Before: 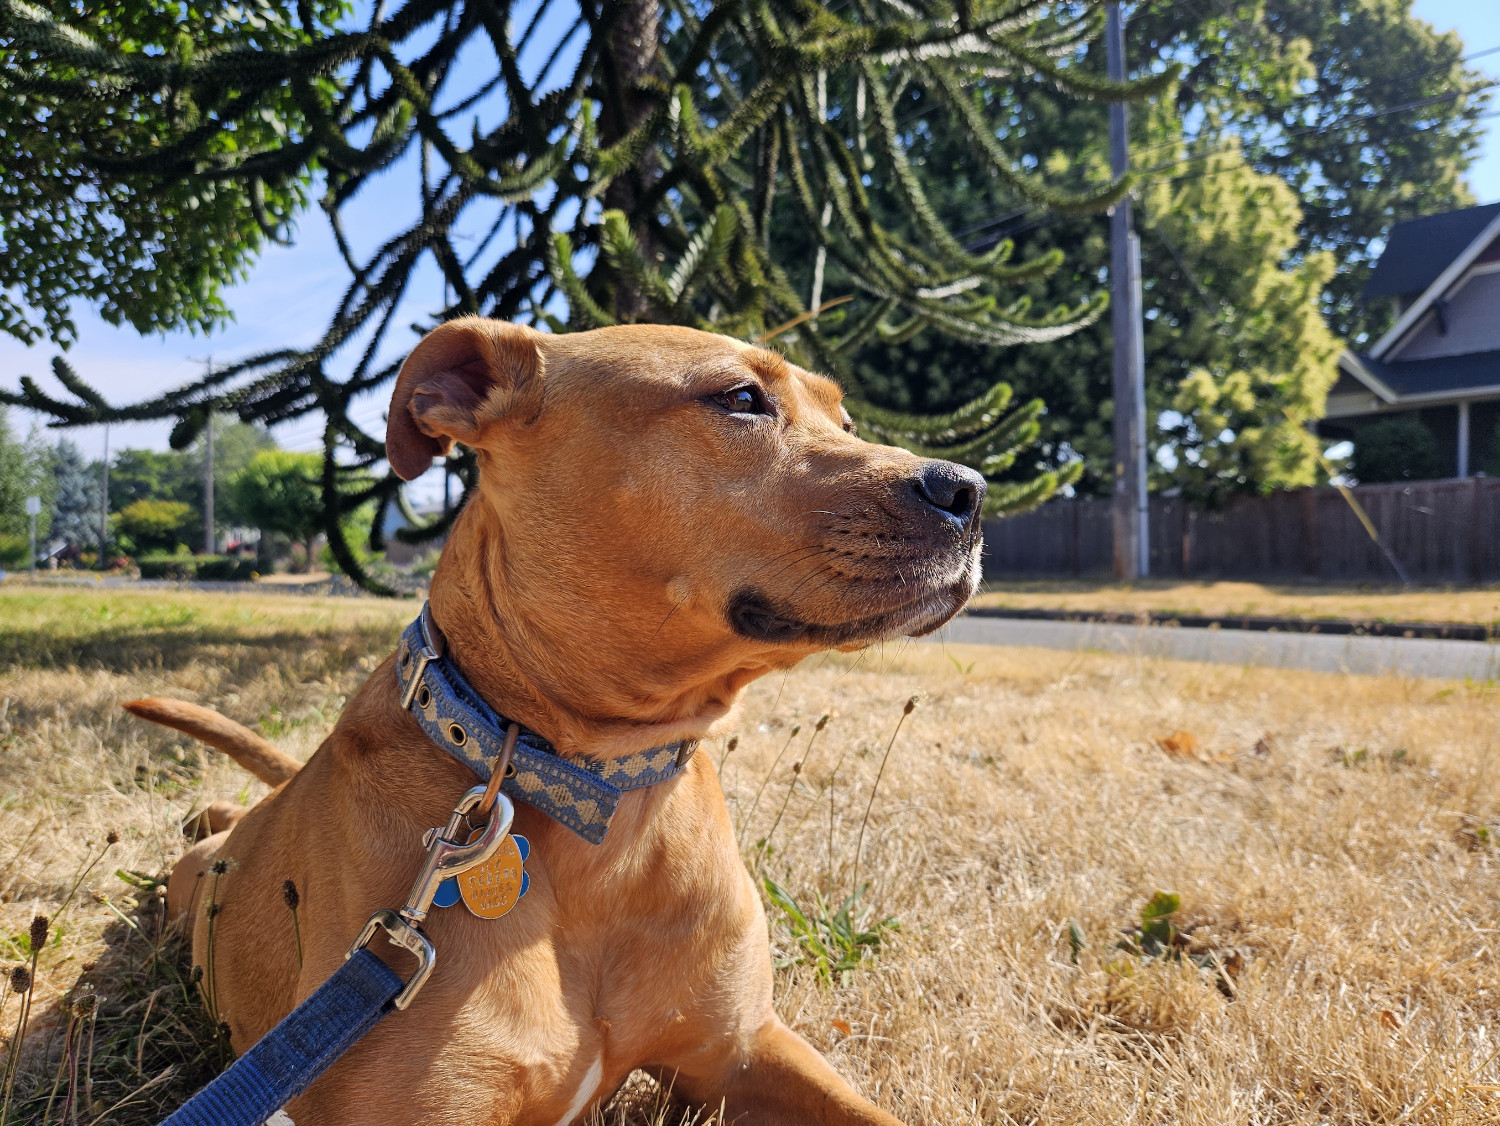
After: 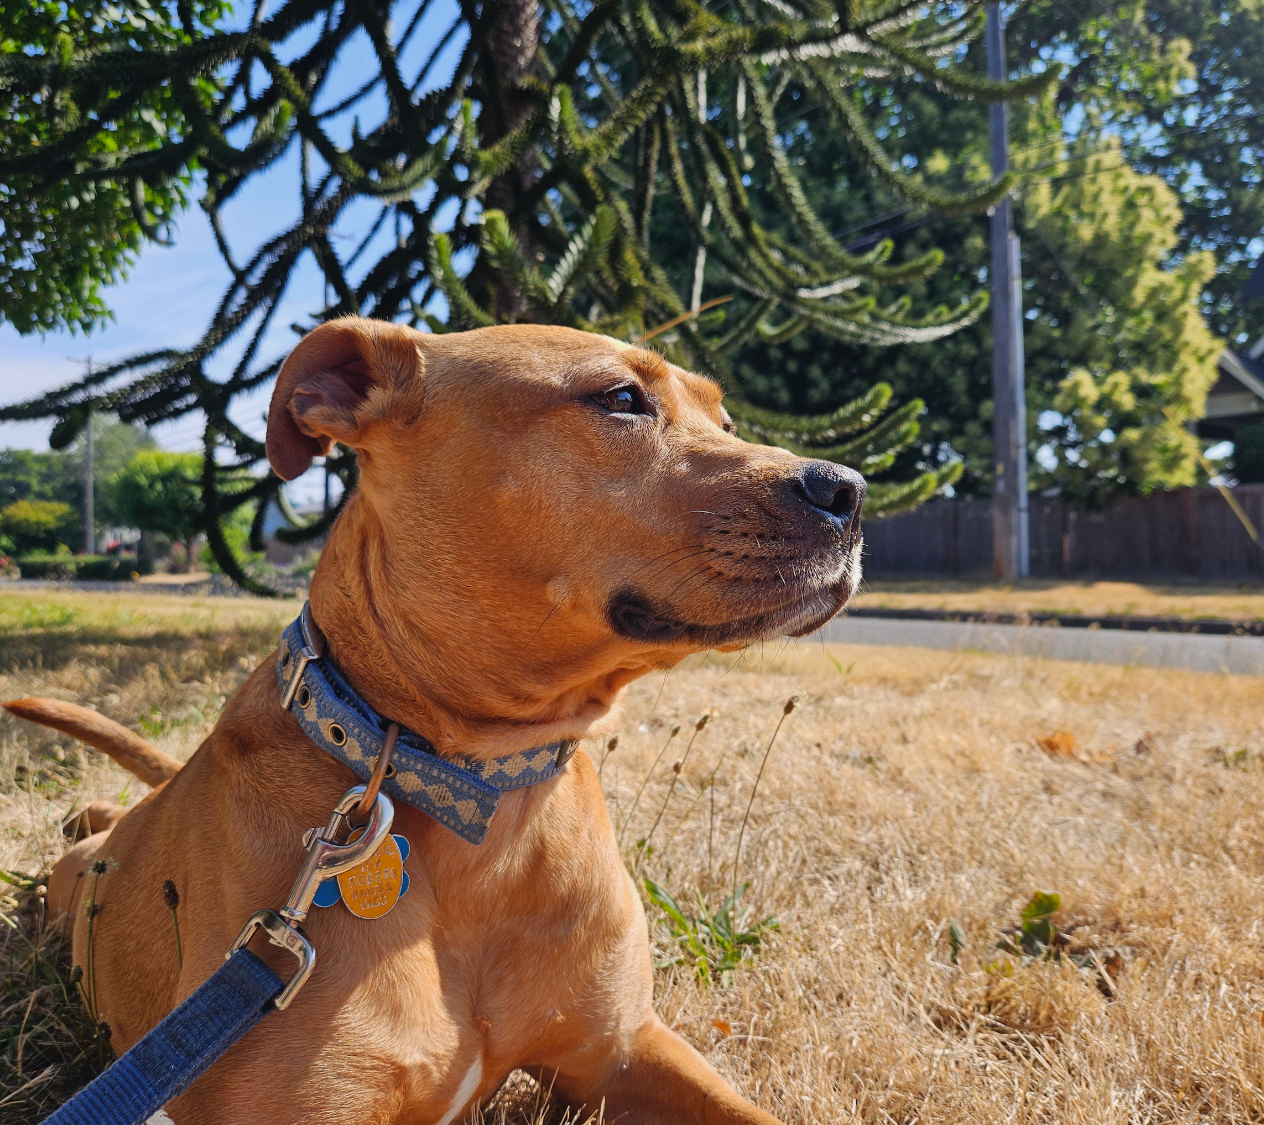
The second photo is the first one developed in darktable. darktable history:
contrast brightness saturation: contrast -0.08, brightness -0.04, saturation -0.11
crop: left 8.026%, right 7.374%
